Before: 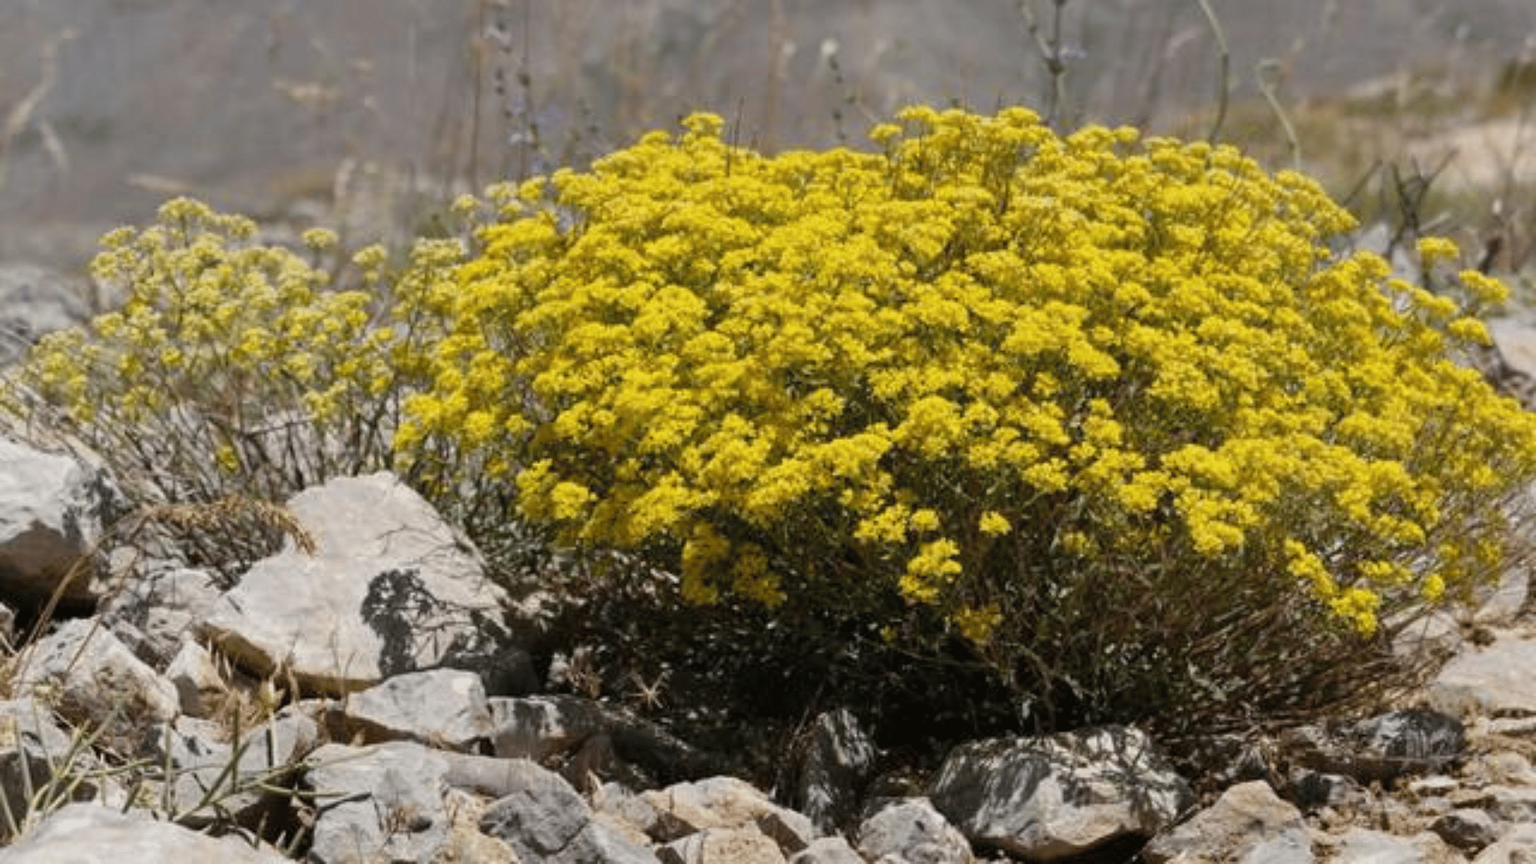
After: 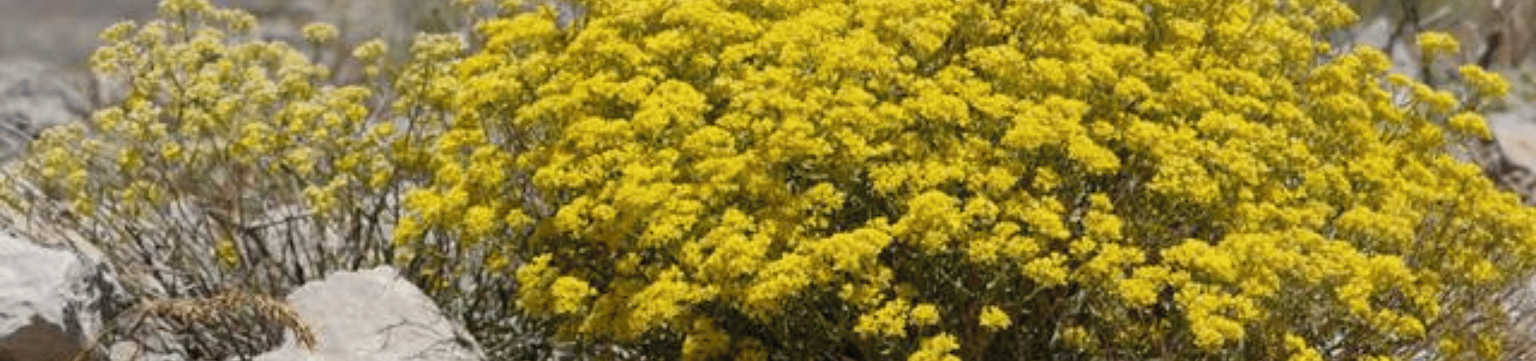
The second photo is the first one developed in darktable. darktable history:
white balance: emerald 1
crop and rotate: top 23.84%, bottom 34.294%
